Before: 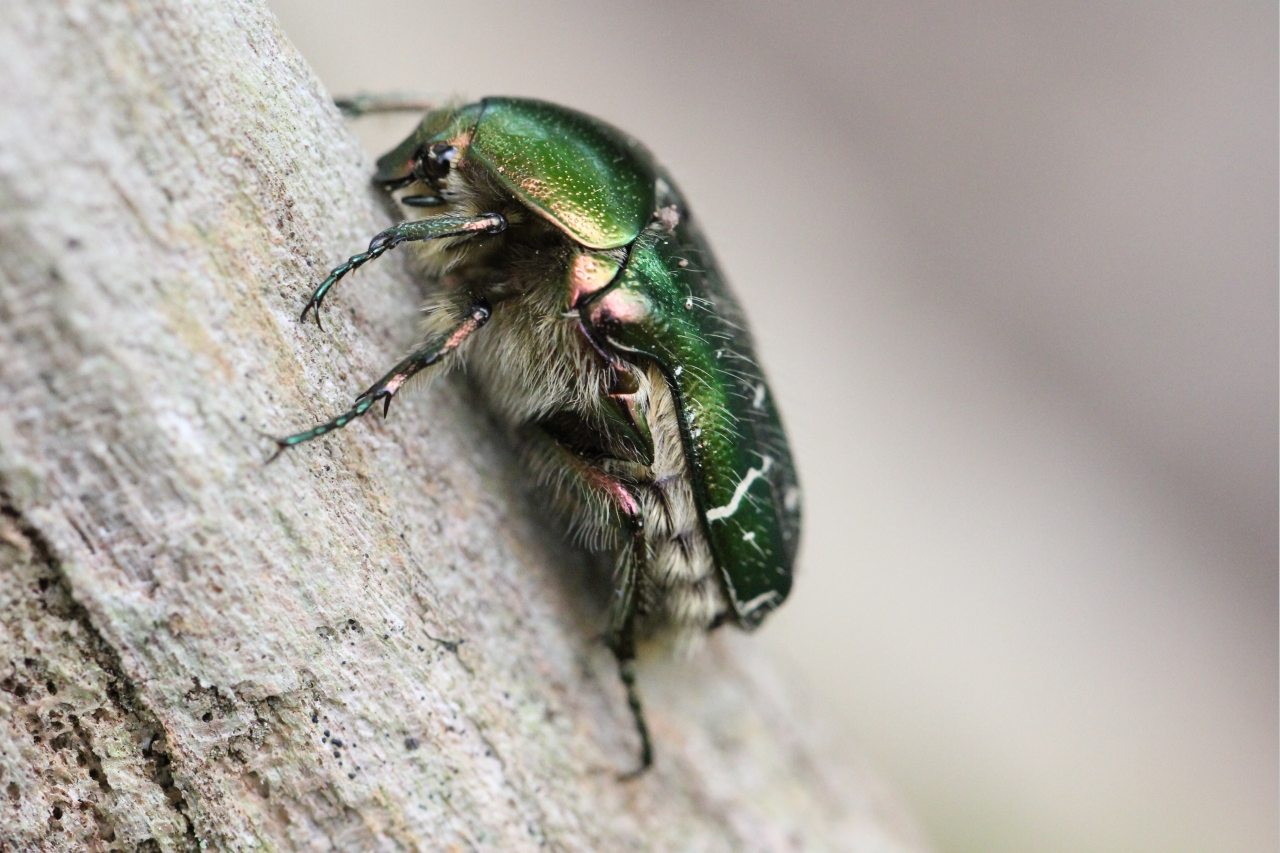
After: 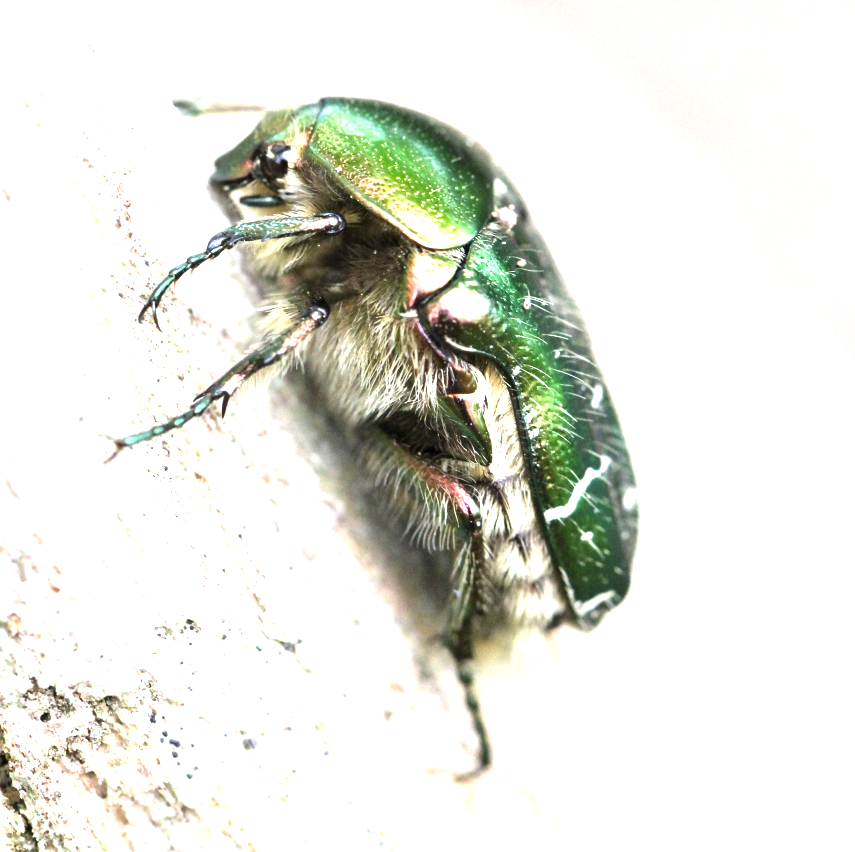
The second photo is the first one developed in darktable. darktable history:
crop and rotate: left 12.732%, right 20.471%
exposure: black level correction 0.001, exposure 1.726 EV, compensate exposure bias true, compensate highlight preservation false
